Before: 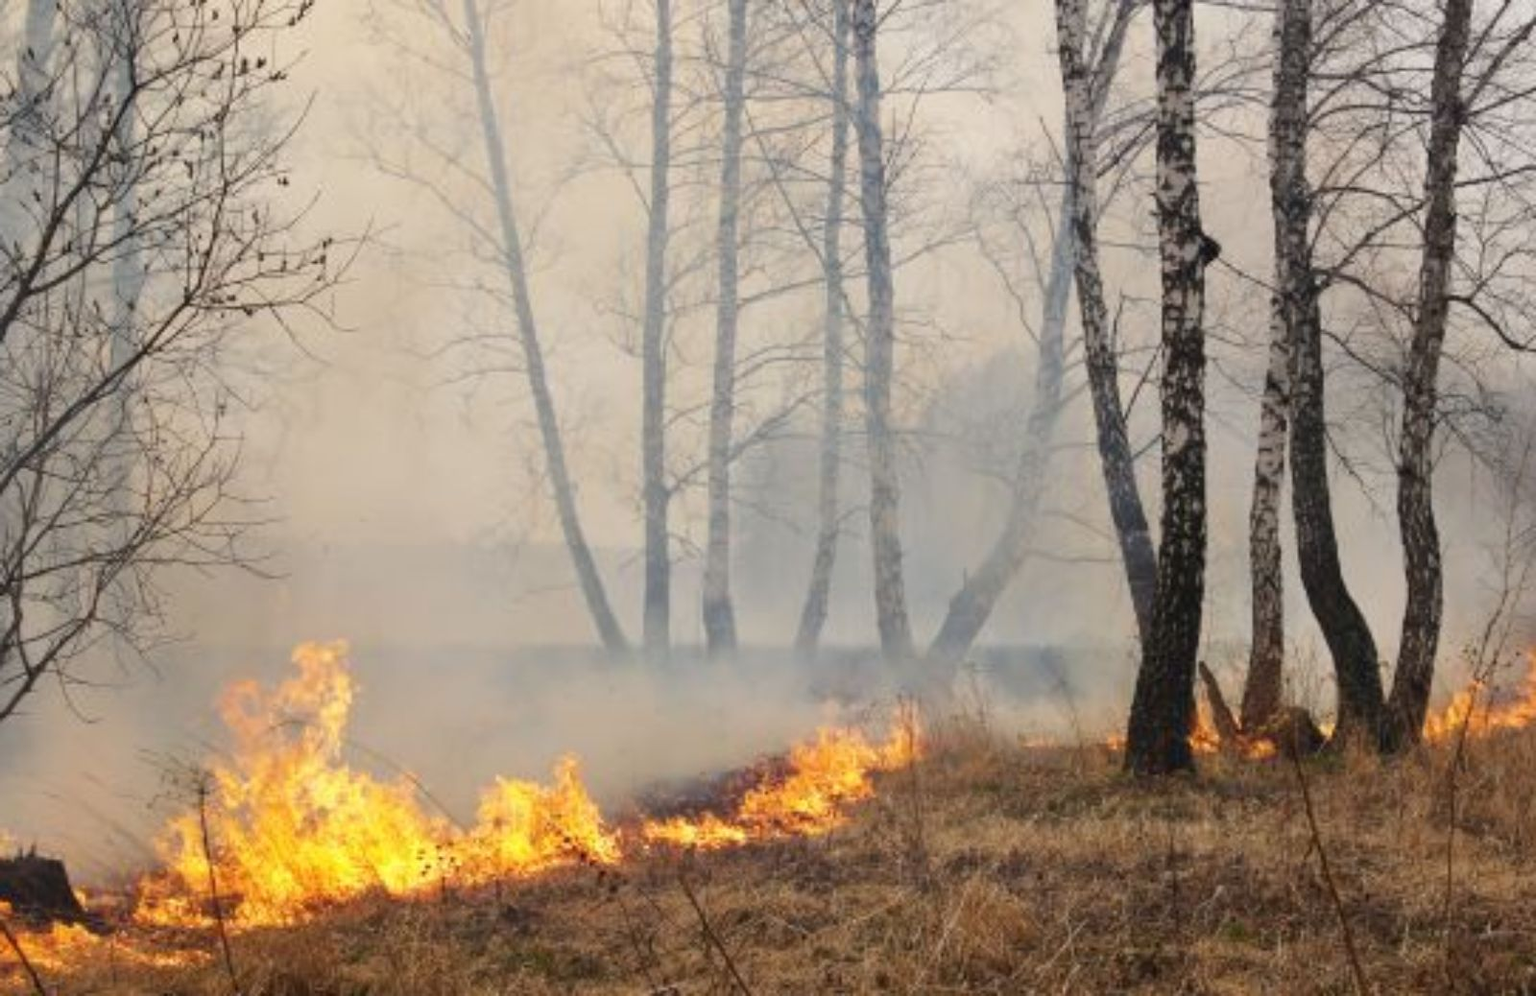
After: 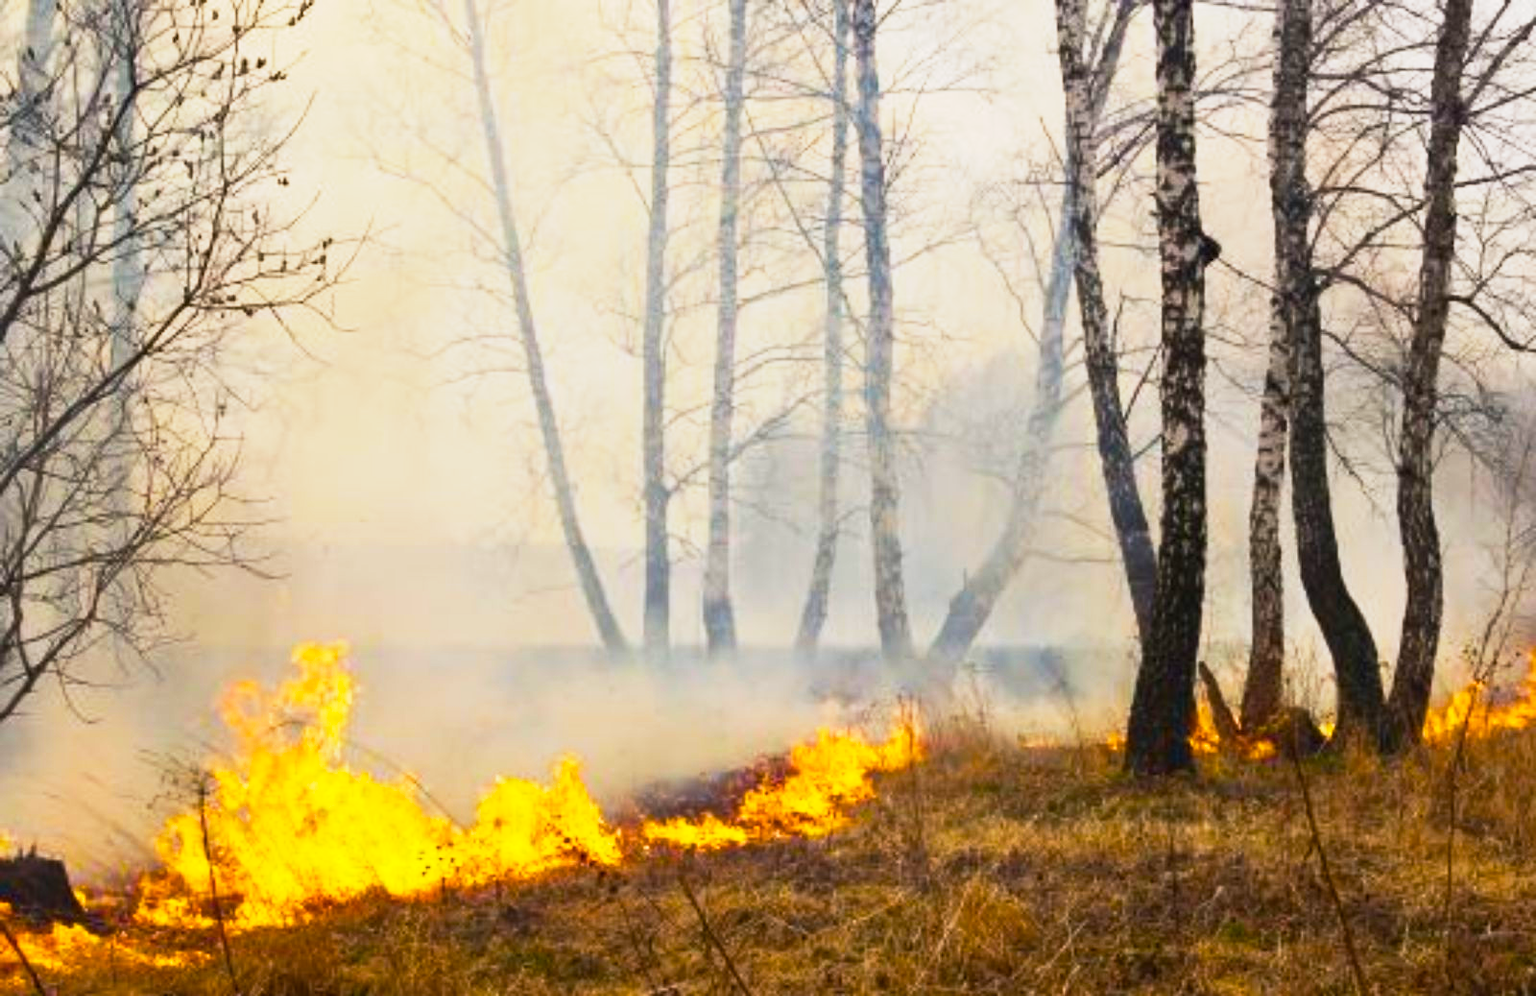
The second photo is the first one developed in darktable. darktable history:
color balance rgb: perceptual saturation grading › global saturation 25.335%, perceptual brilliance grading › highlights 14.601%, perceptual brilliance grading › mid-tones -5.28%, perceptual brilliance grading › shadows -27.487%, global vibrance 50.268%
tone equalizer: edges refinement/feathering 500, mask exposure compensation -1.57 EV, preserve details no
base curve: curves: ch0 [(0, 0) (0.088, 0.125) (0.176, 0.251) (0.354, 0.501) (0.613, 0.749) (1, 0.877)], preserve colors none
